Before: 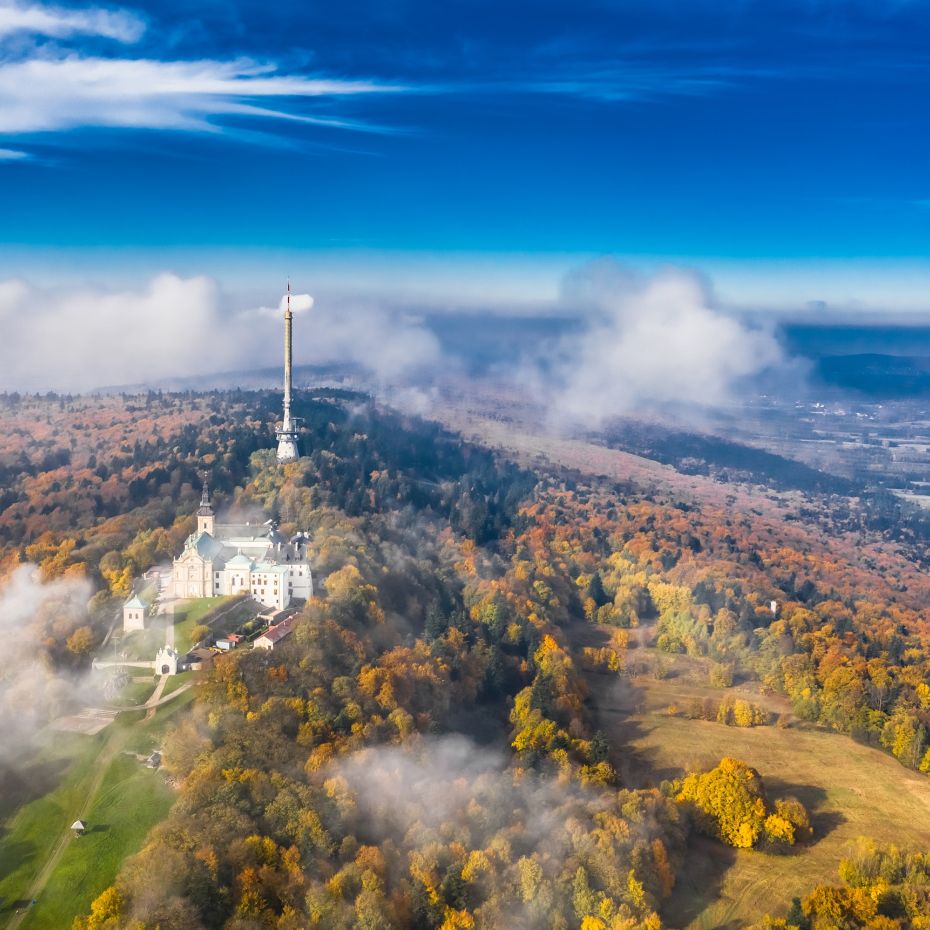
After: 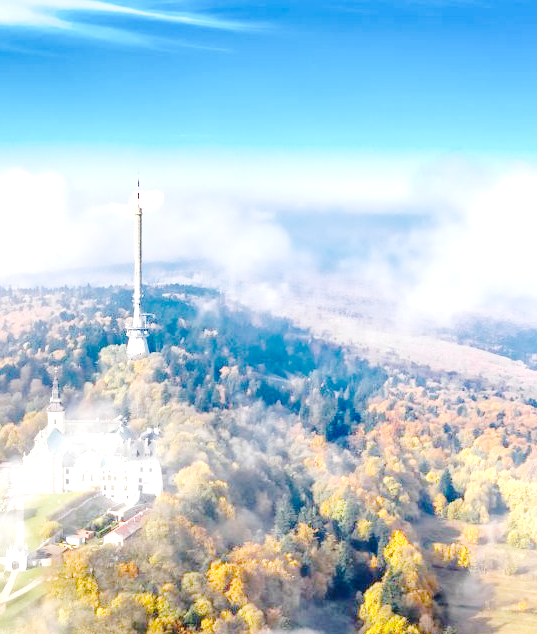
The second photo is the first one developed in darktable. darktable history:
exposure: black level correction -0.005, exposure 1.002 EV, compensate highlight preservation false
base curve: curves: ch0 [(0, 0) (0.036, 0.01) (0.123, 0.254) (0.258, 0.504) (0.507, 0.748) (1, 1)], preserve colors none
crop: left 16.202%, top 11.208%, right 26.045%, bottom 20.557%
